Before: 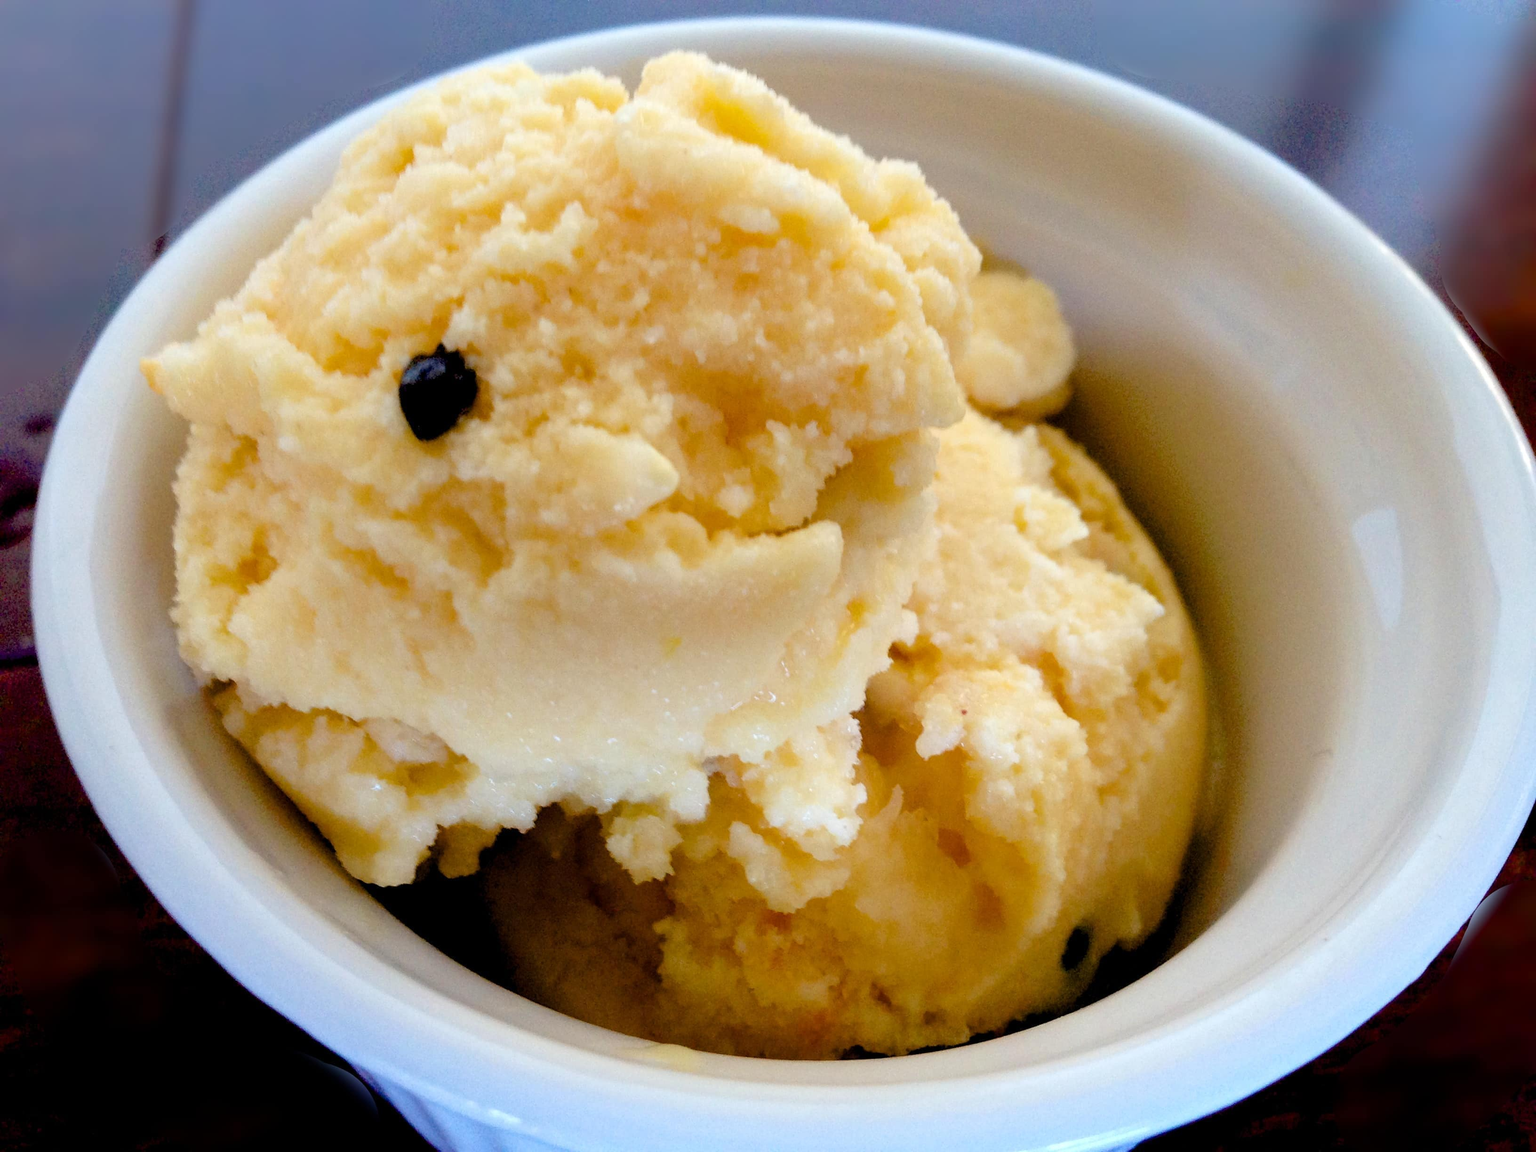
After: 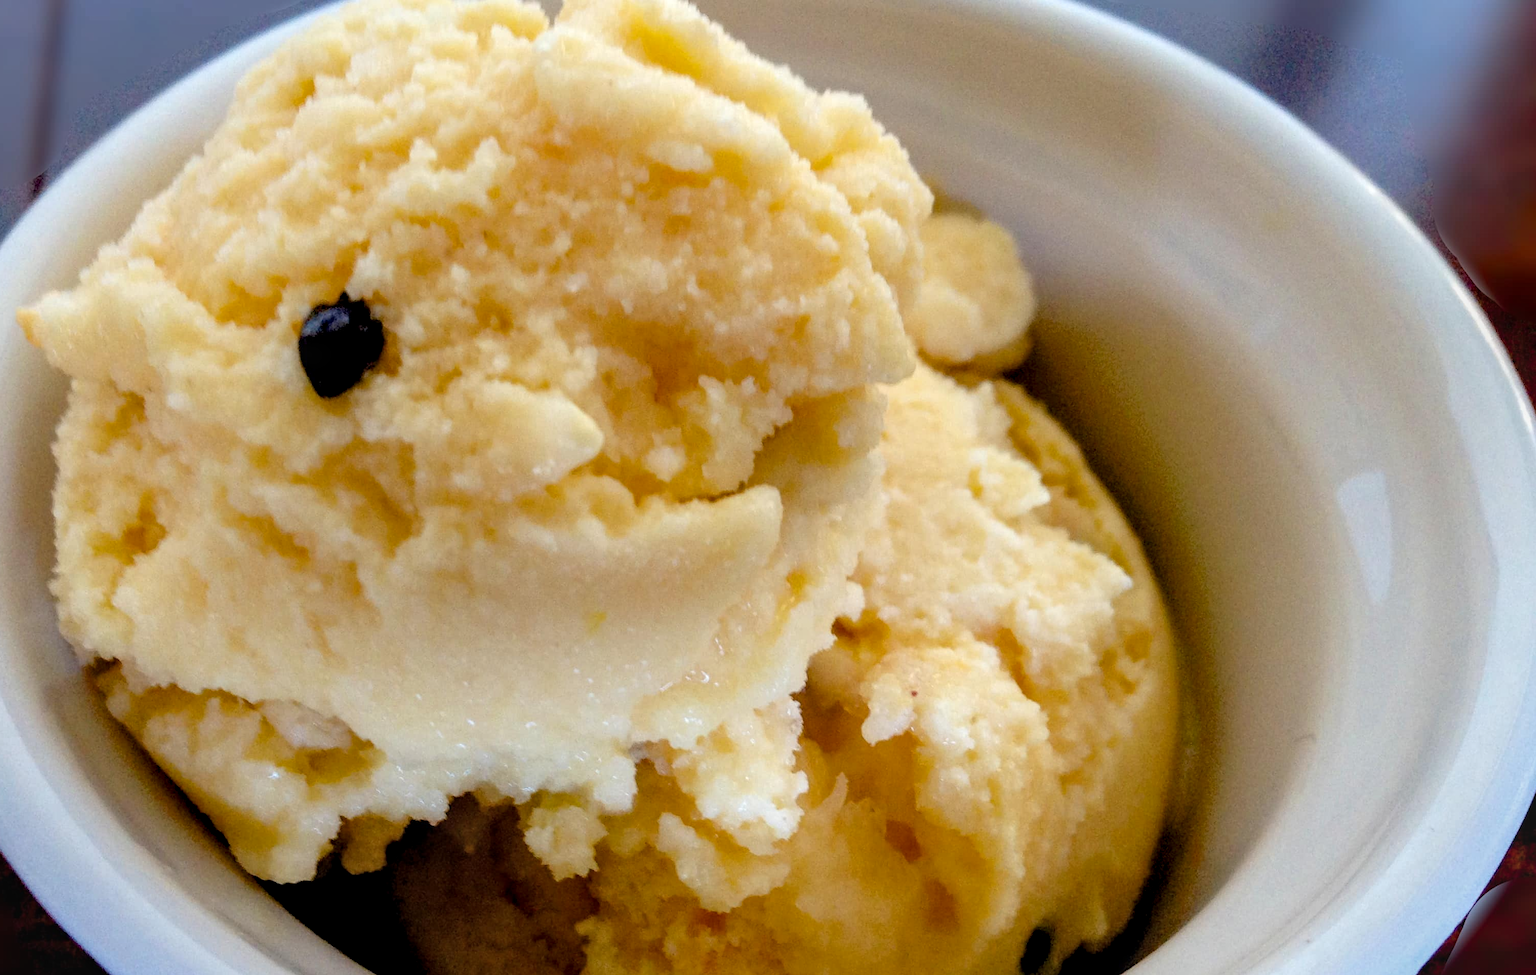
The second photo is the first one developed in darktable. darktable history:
crop: left 8.155%, top 6.611%, bottom 15.385%
local contrast: on, module defaults
exposure: black level correction 0.002, exposure -0.1 EV, compensate highlight preservation false
